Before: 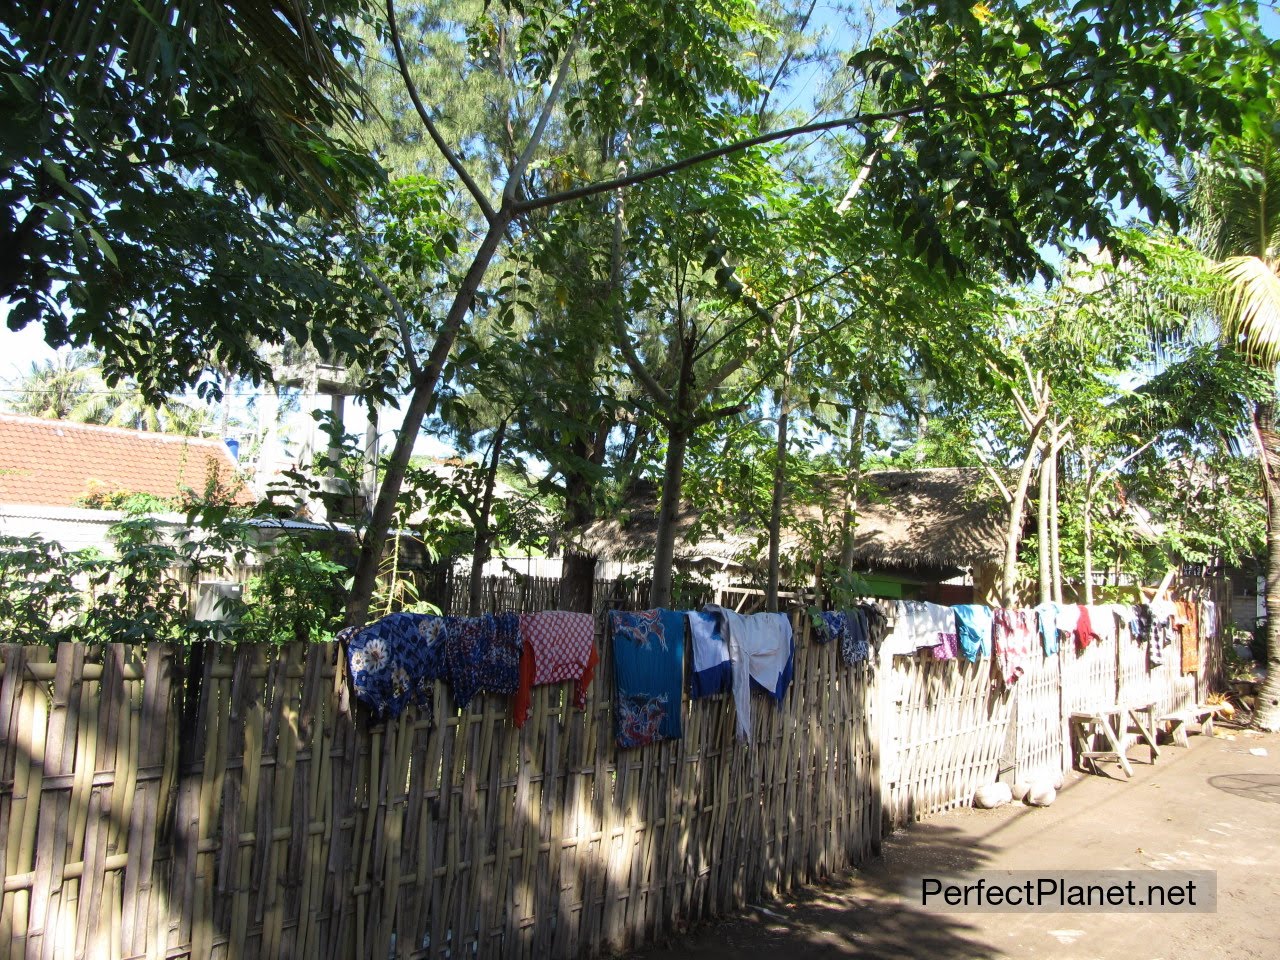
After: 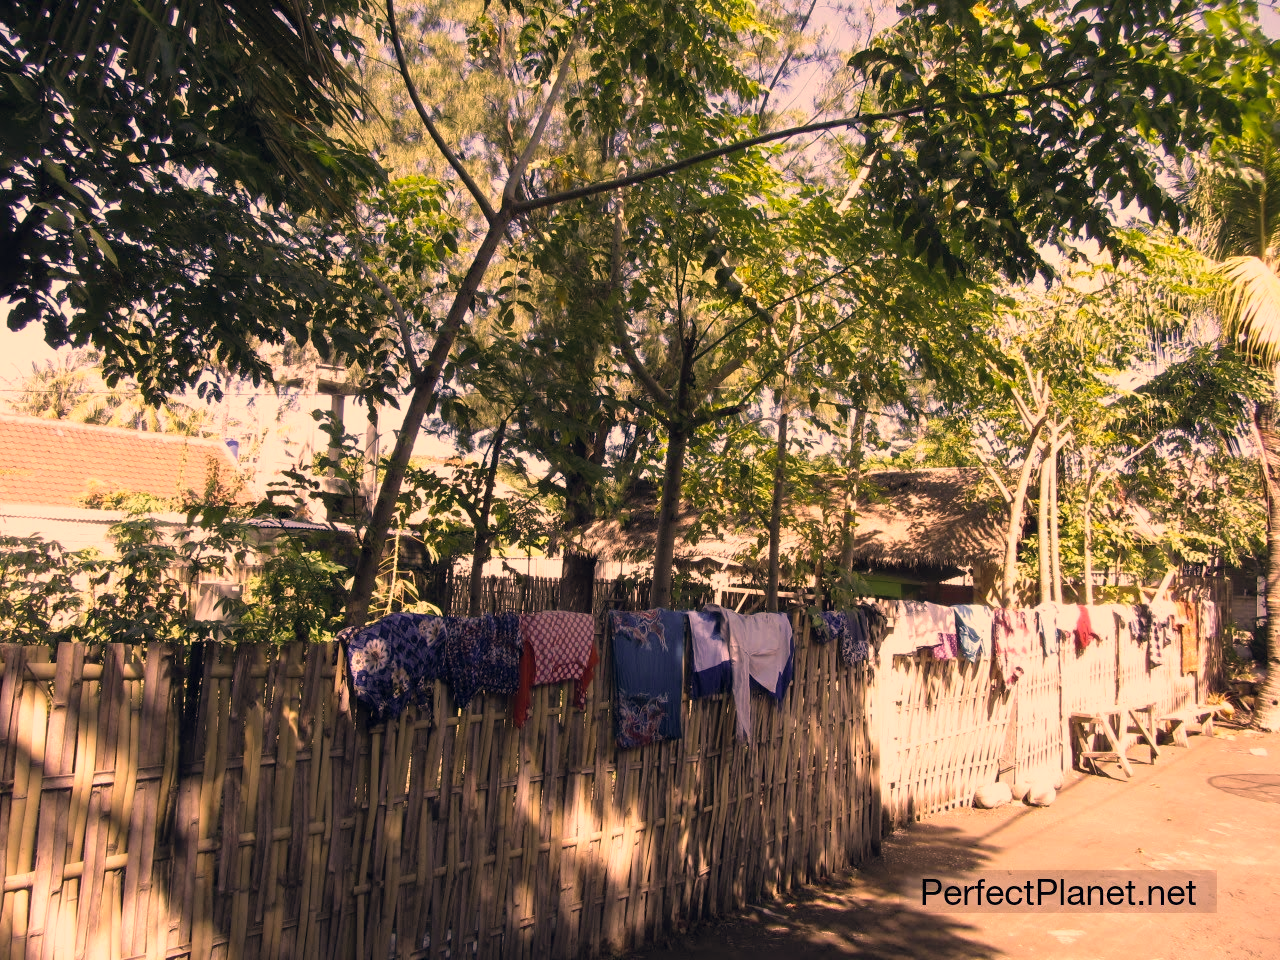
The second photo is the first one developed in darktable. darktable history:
color correction: highlights a* 40, highlights b* 40, saturation 0.69
color balance rgb: shadows lift › hue 87.51°, highlights gain › chroma 1.62%, highlights gain › hue 55.1°, global offset › chroma 0.06%, global offset › hue 253.66°, linear chroma grading › global chroma 0.5%, perceptual saturation grading › global saturation 16.38%
